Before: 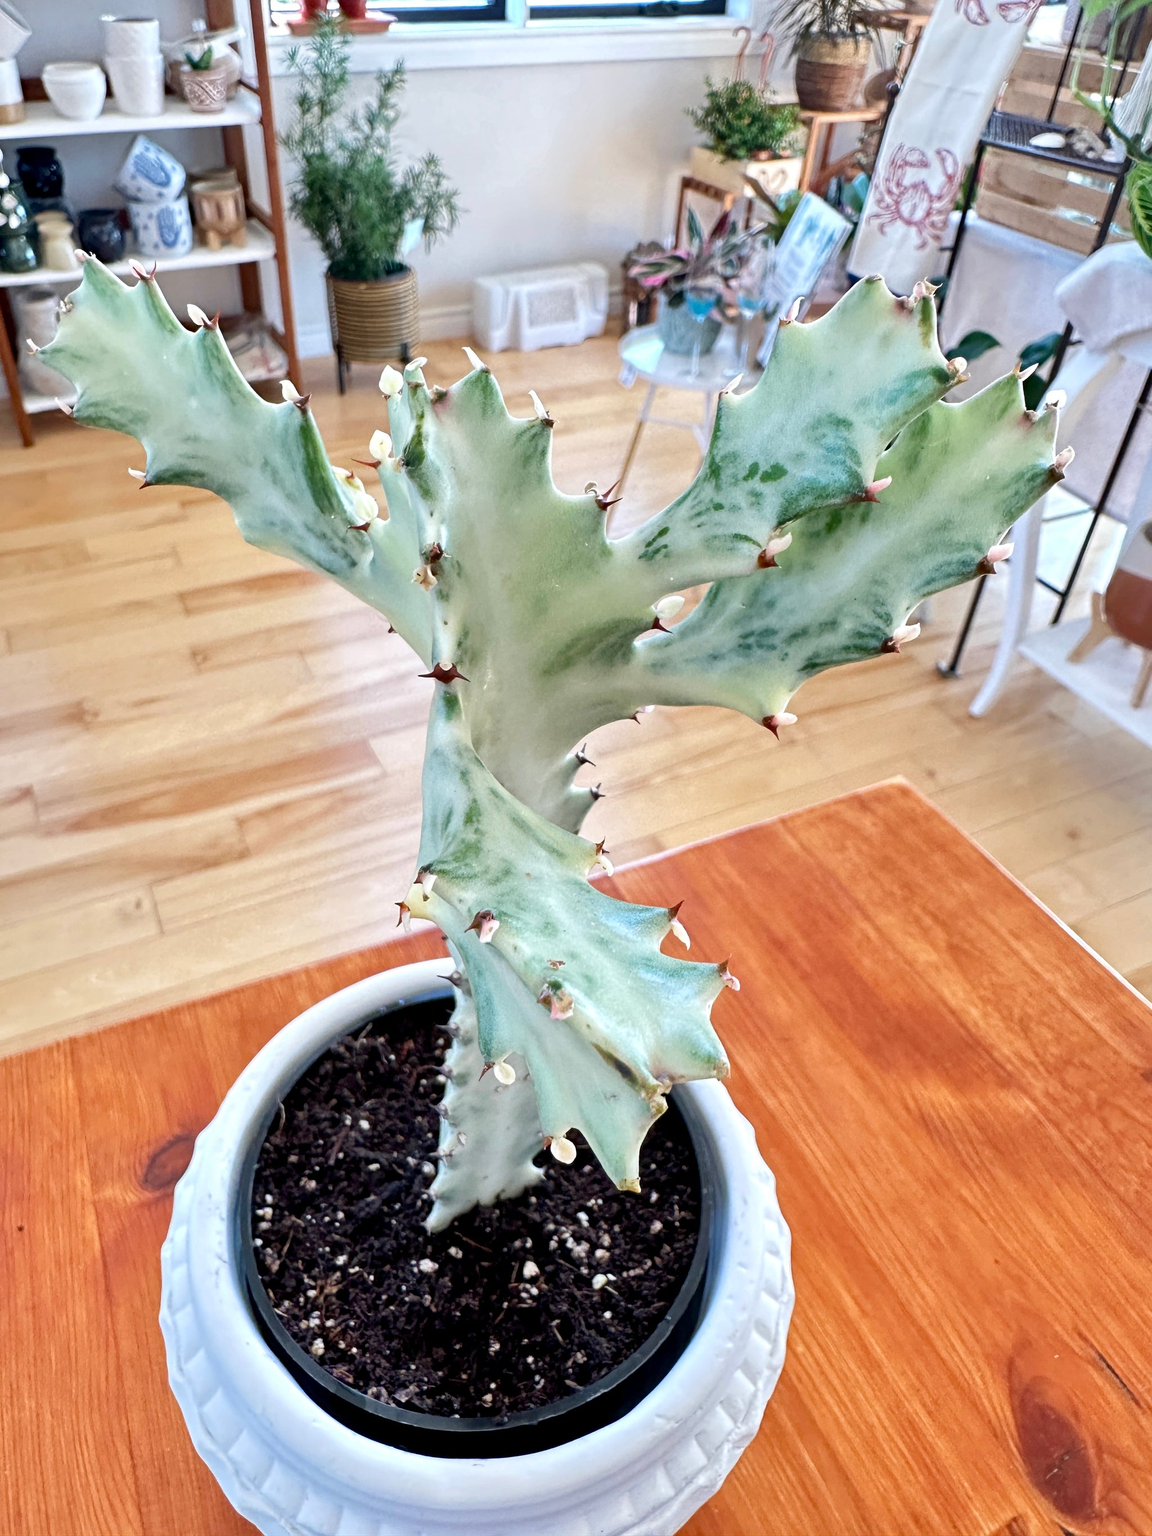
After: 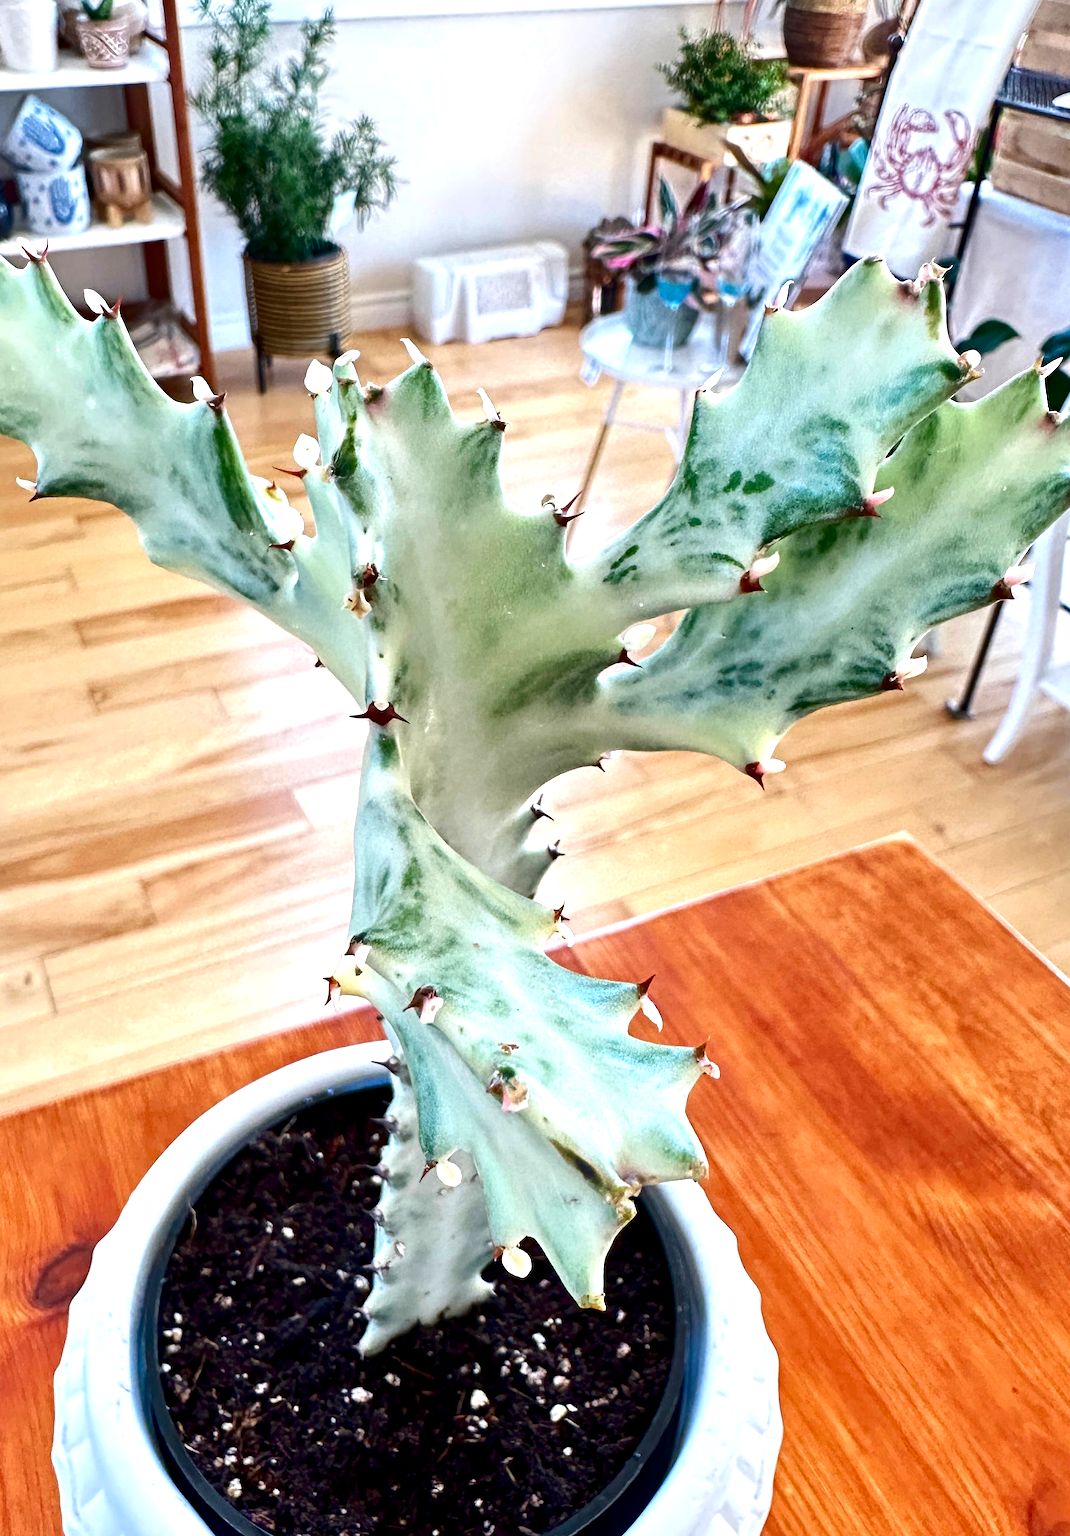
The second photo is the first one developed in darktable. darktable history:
crop: left 9.929%, top 3.475%, right 9.188%, bottom 9.529%
contrast brightness saturation: contrast 0.1, brightness -0.26, saturation 0.14
exposure: exposure 0.496 EV, compensate highlight preservation false
